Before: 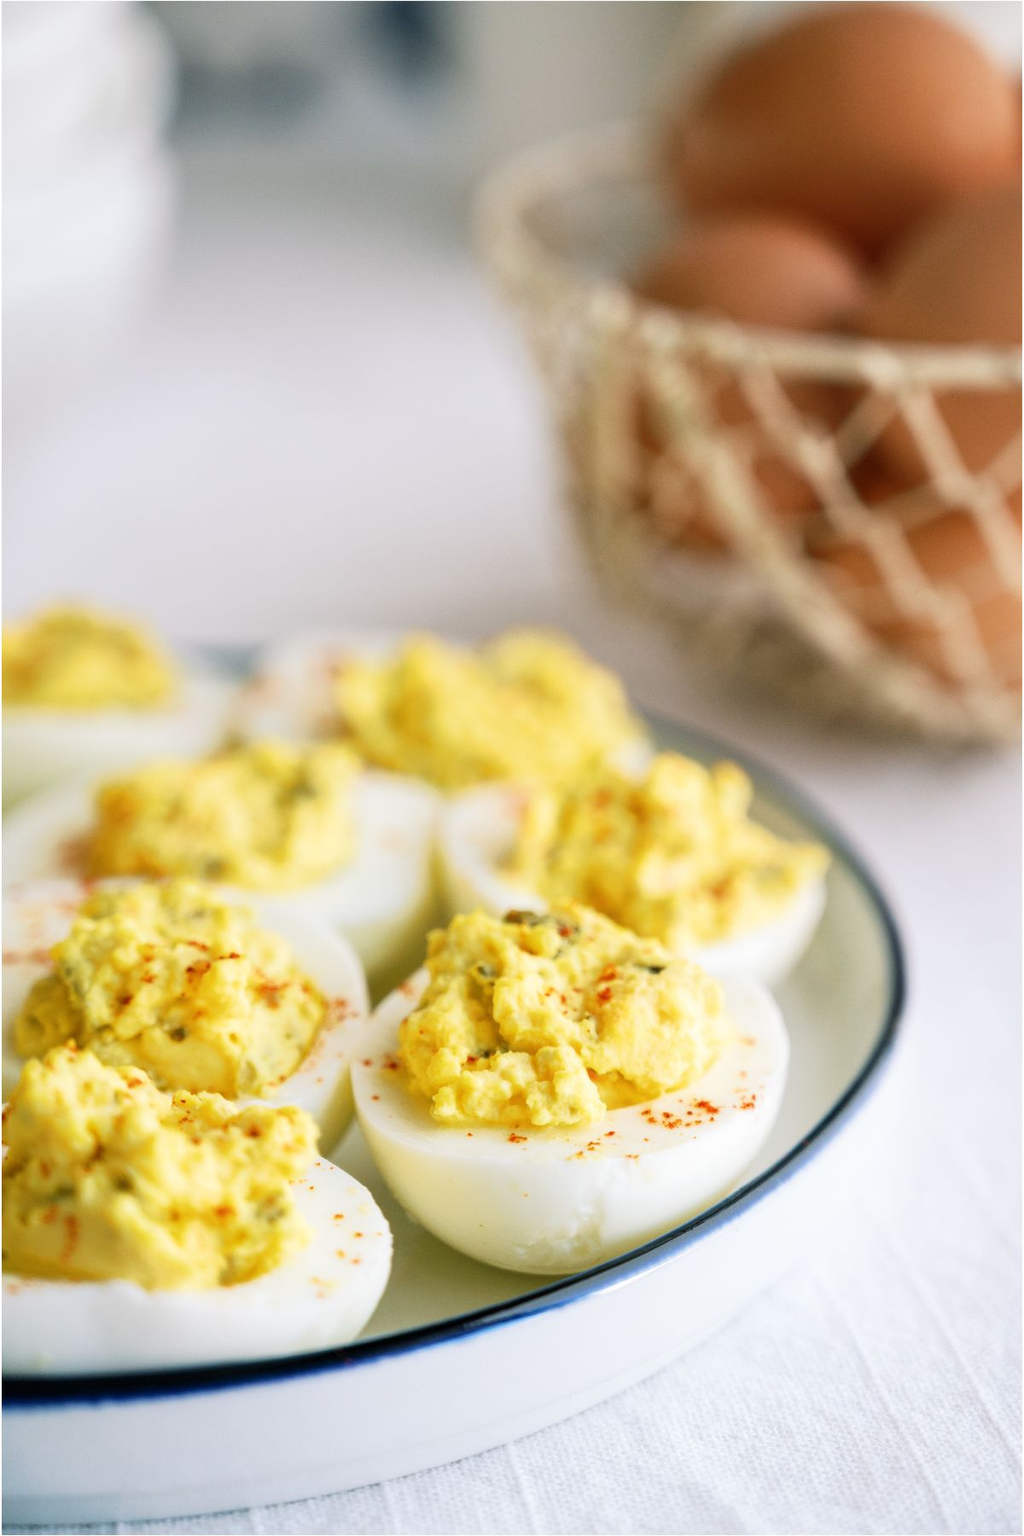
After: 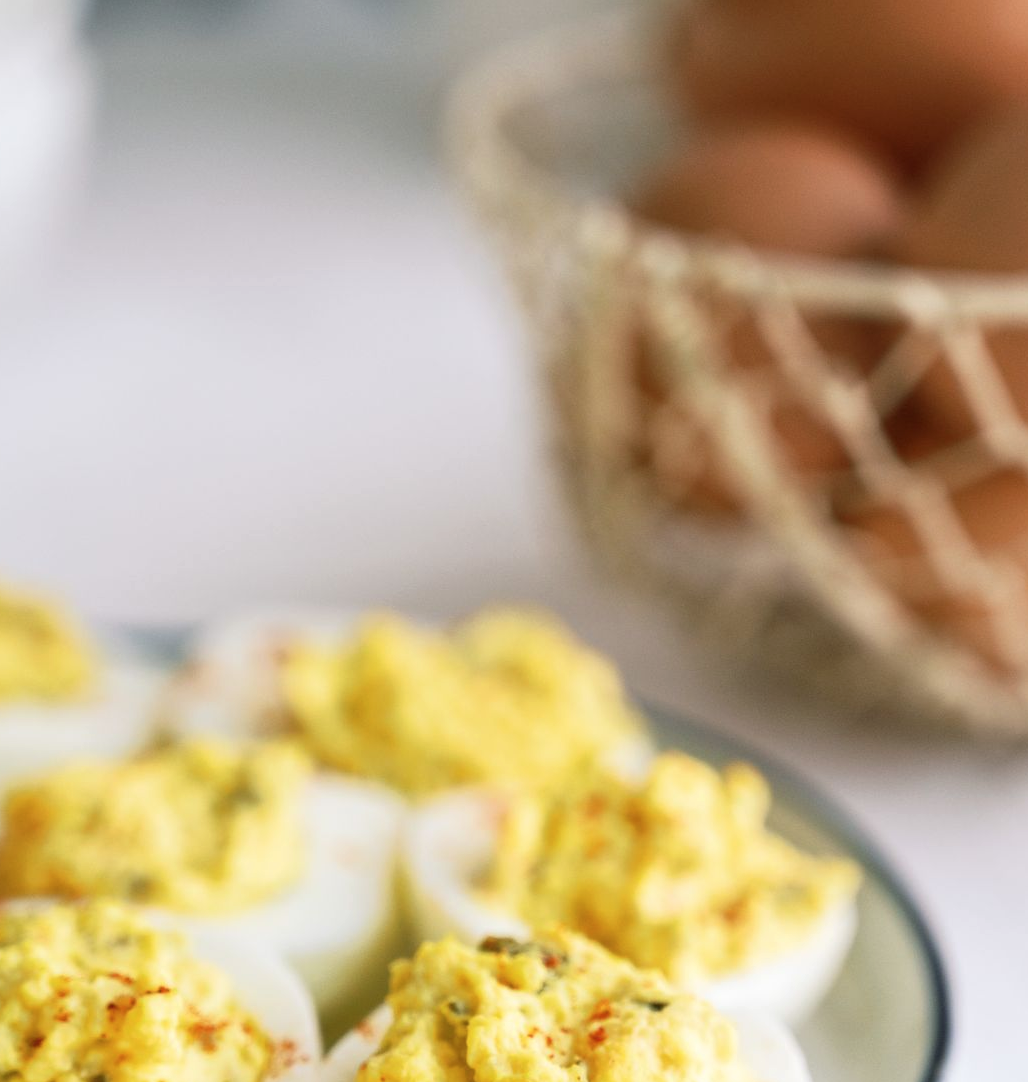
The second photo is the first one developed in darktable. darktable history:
crop and rotate: left 9.311%, top 7.247%, right 4.965%, bottom 32.591%
contrast brightness saturation: saturation -0.056
base curve: curves: ch0 [(0, 0) (0.303, 0.277) (1, 1)], preserve colors none
